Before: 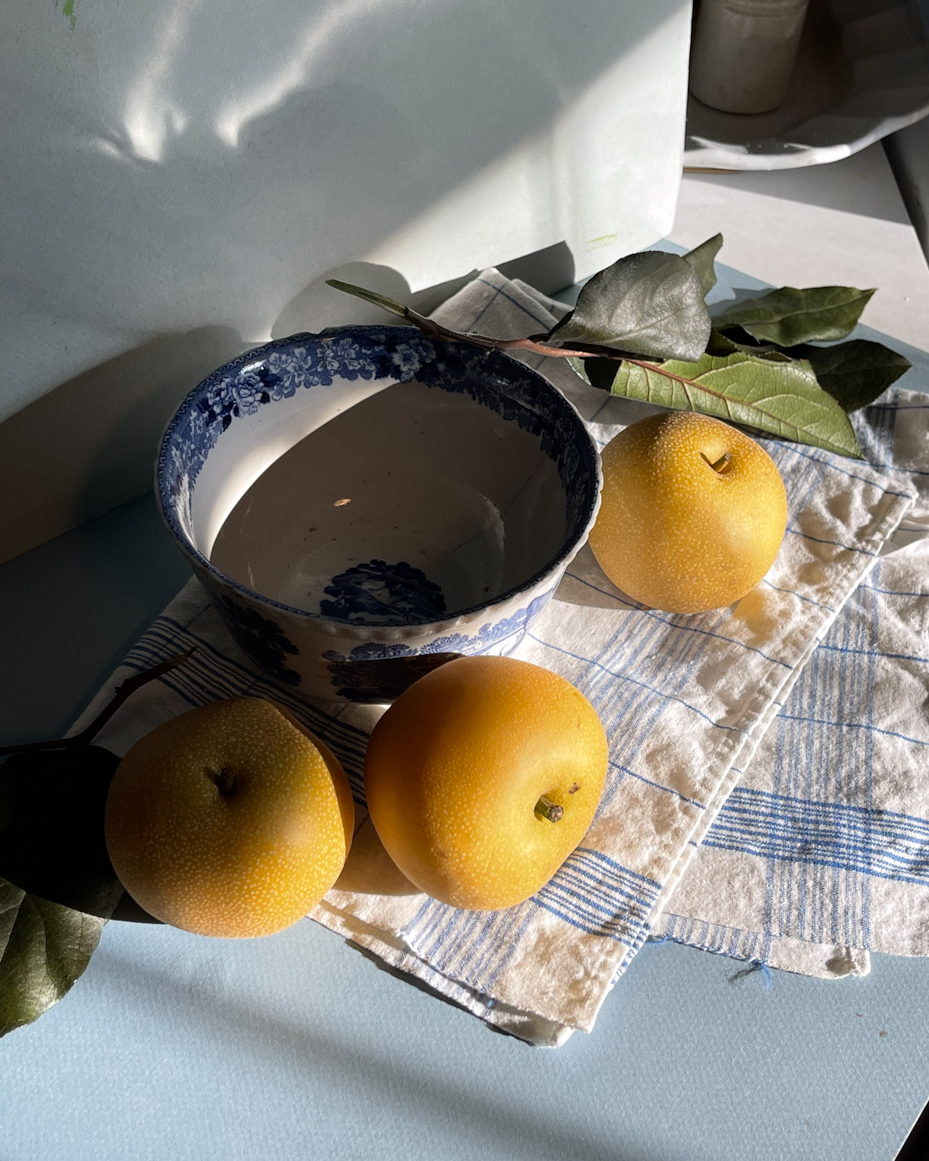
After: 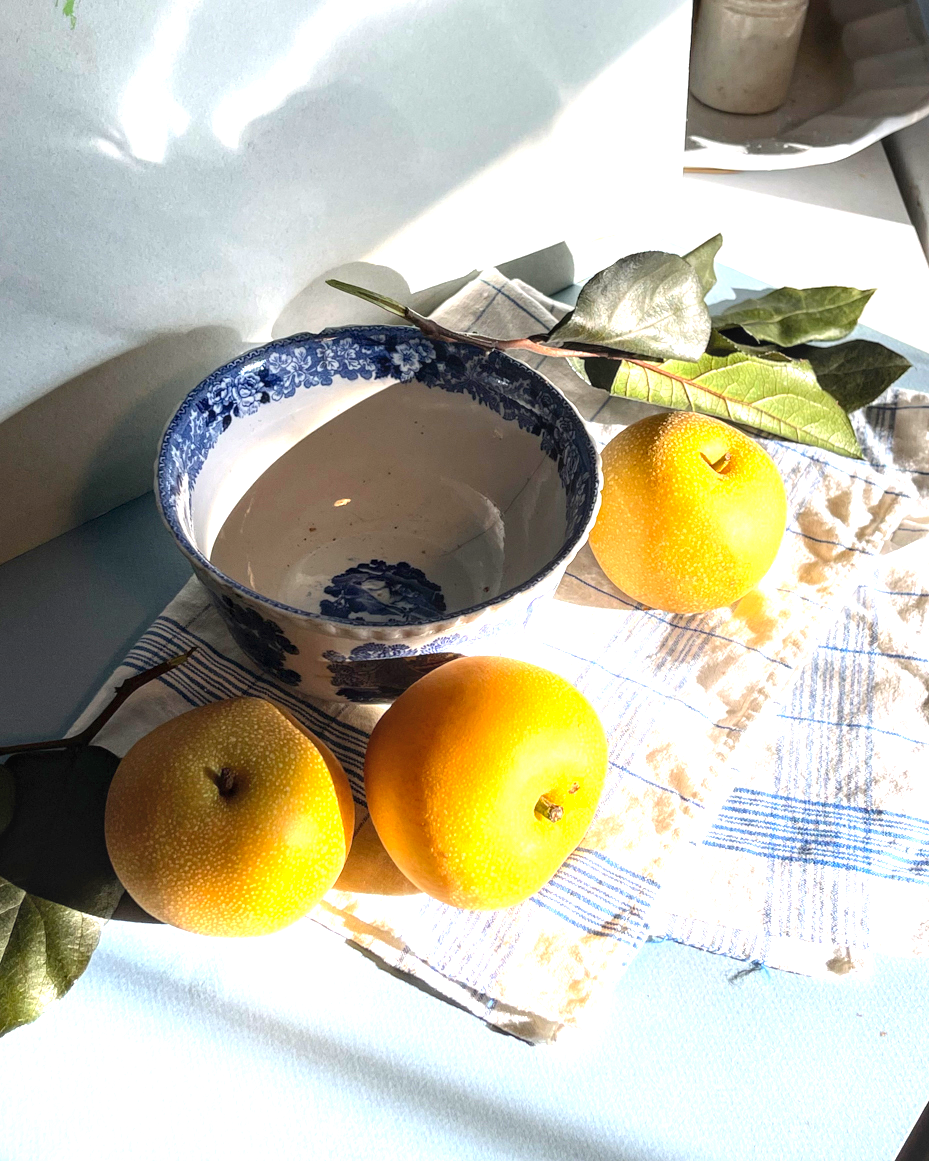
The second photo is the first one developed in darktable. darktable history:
tone equalizer: on, module defaults
contrast brightness saturation: contrast 0.074, brightness 0.075, saturation 0.184
exposure: black level correction 0, exposure 1.449 EV, compensate highlight preservation false
contrast equalizer: y [[0.5, 0.504, 0.515, 0.527, 0.535, 0.534], [0.5 ×6], [0.491, 0.387, 0.179, 0.068, 0.068, 0.068], [0 ×5, 0.023], [0 ×6]], mix 0.135
local contrast: on, module defaults
color balance rgb: perceptual saturation grading › global saturation 0.013%, global vibrance 9.774%
